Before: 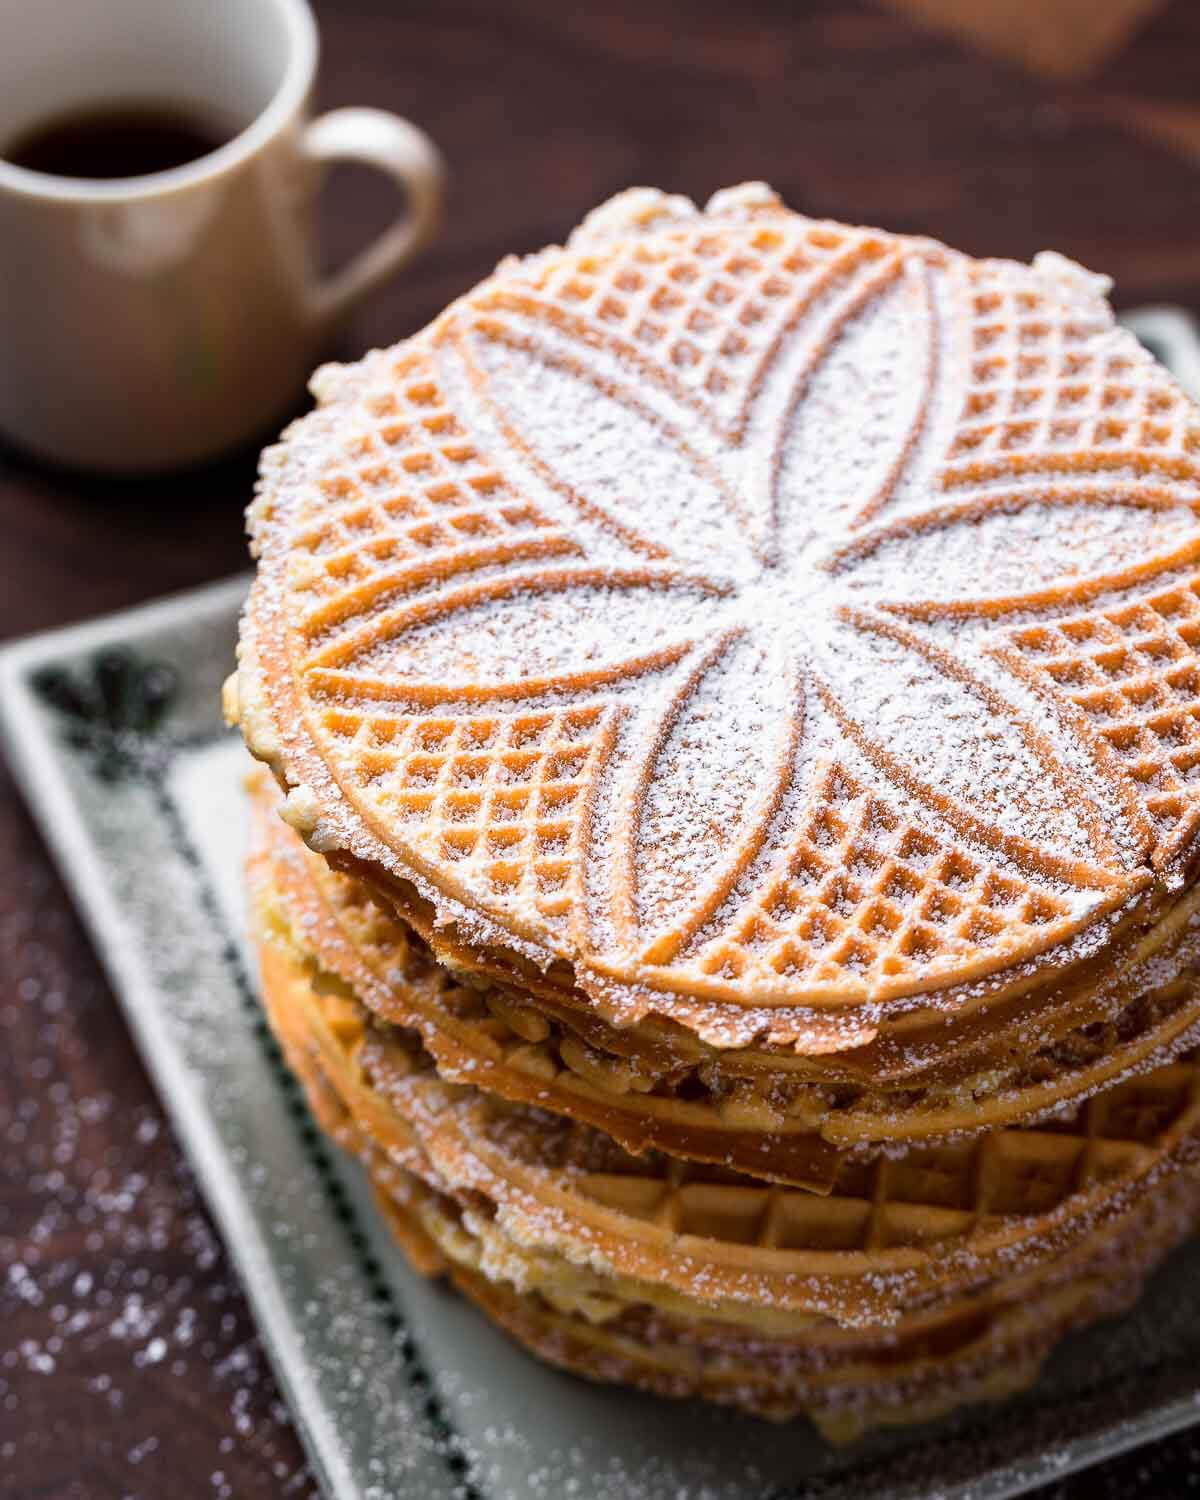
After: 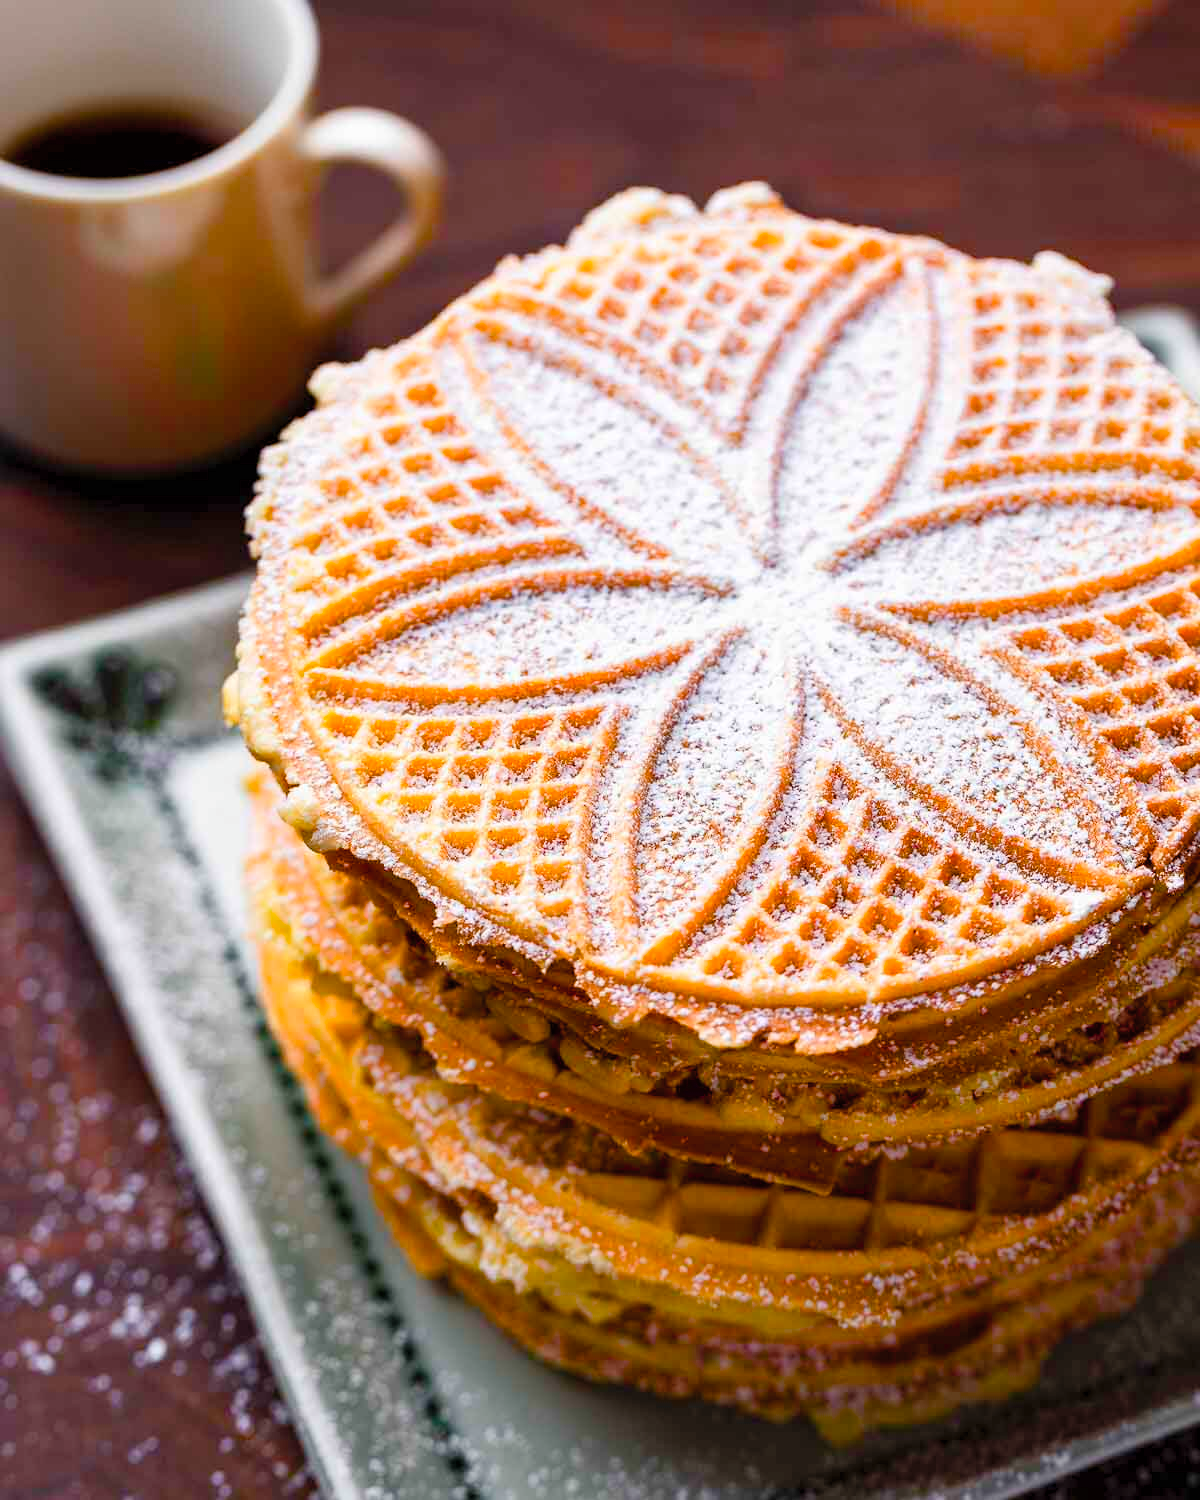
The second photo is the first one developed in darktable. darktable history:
color balance rgb: perceptual saturation grading › global saturation 35%, perceptual saturation grading › highlights -25%, perceptual saturation grading › shadows 50%
contrast brightness saturation: brightness 0.09, saturation 0.19
